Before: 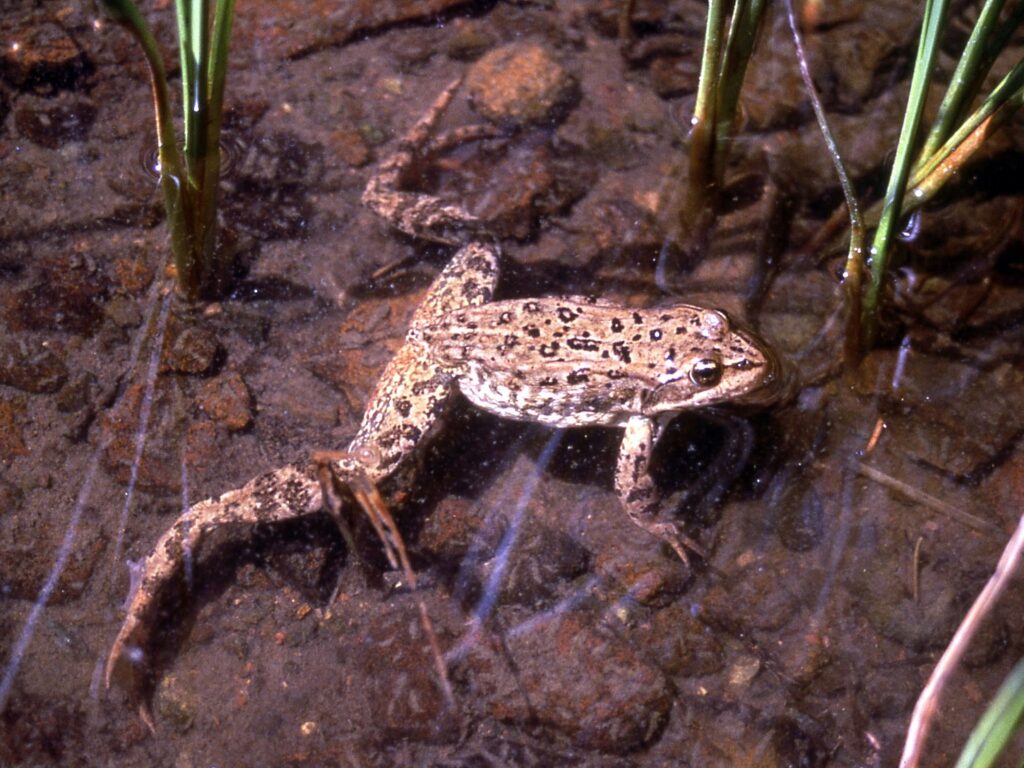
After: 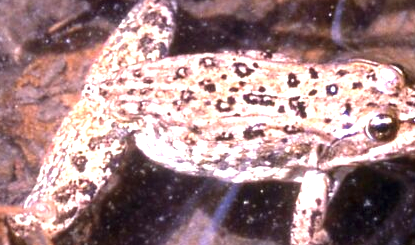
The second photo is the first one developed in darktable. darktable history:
exposure: black level correction 0, exposure 1.031 EV, compensate highlight preservation false
crop: left 31.728%, top 31.948%, right 27.722%, bottom 36.055%
